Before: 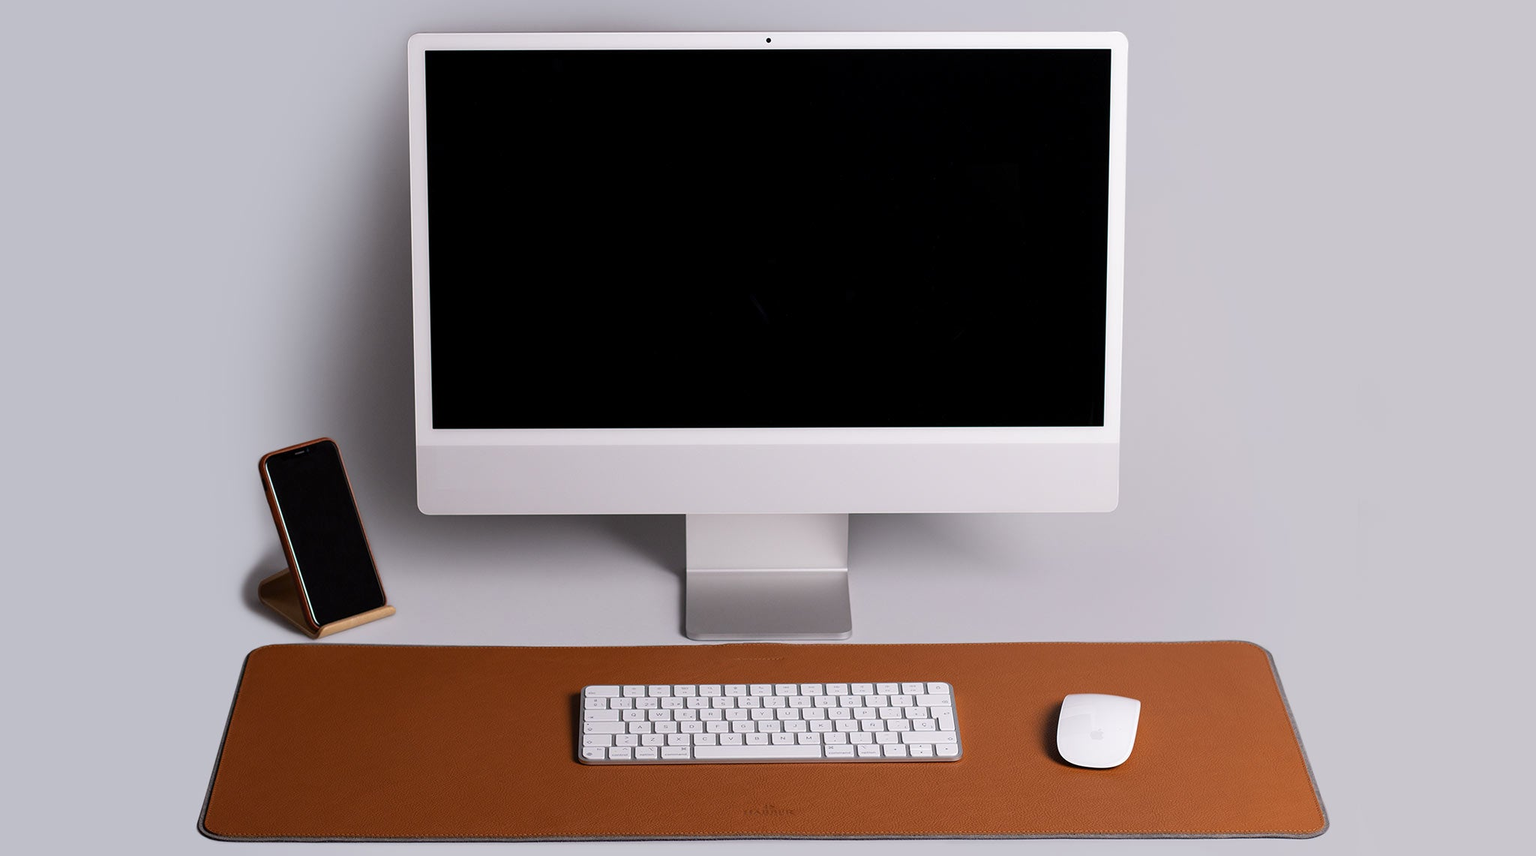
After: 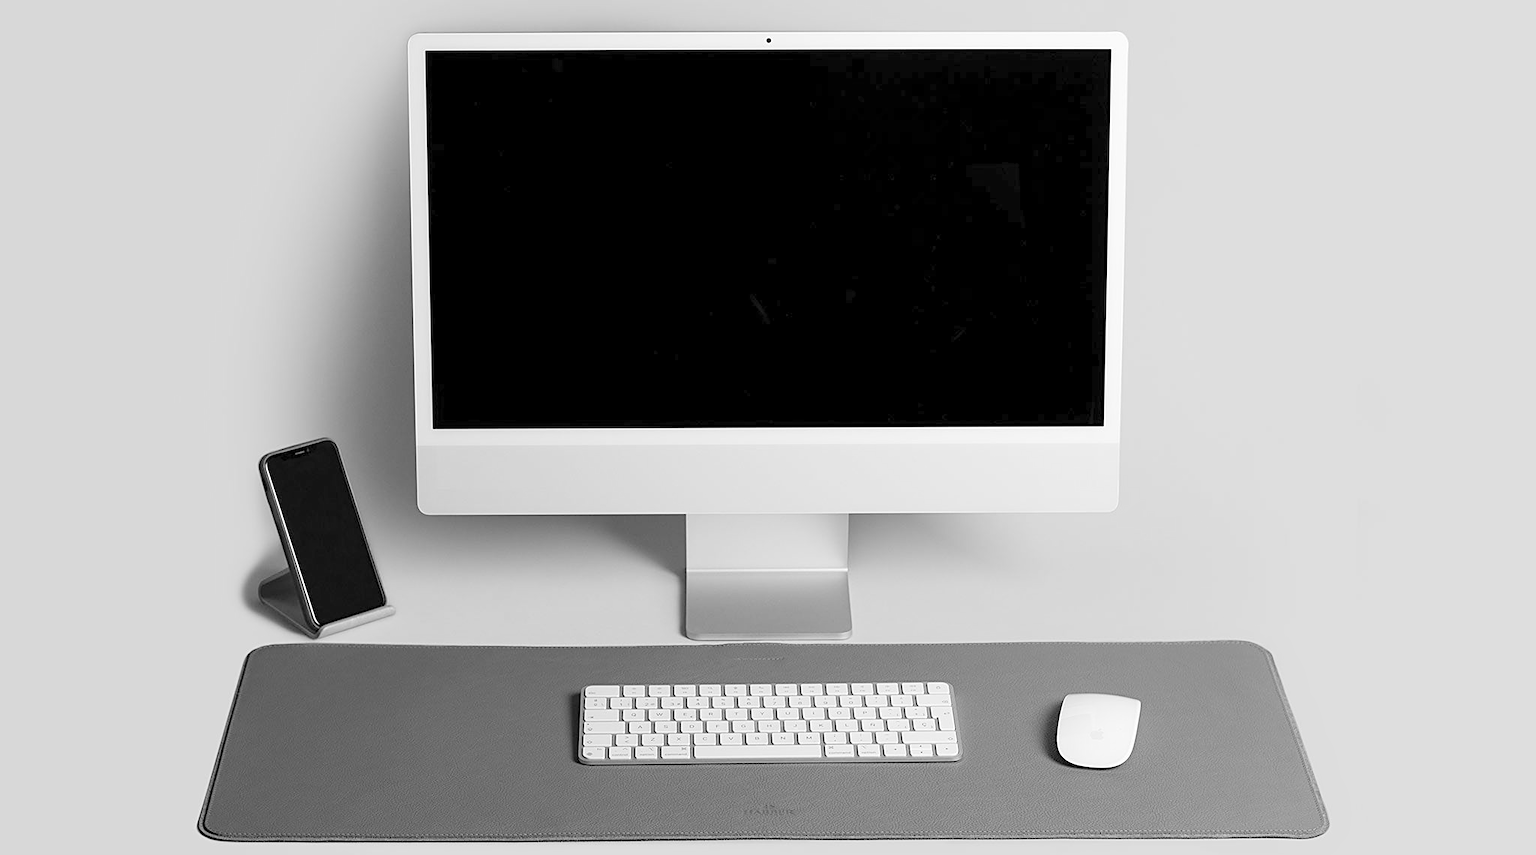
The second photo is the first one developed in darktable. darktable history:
contrast brightness saturation: contrast 0.1, brightness 0.3, saturation 0.14
monochrome: on, module defaults
sharpen: on, module defaults
